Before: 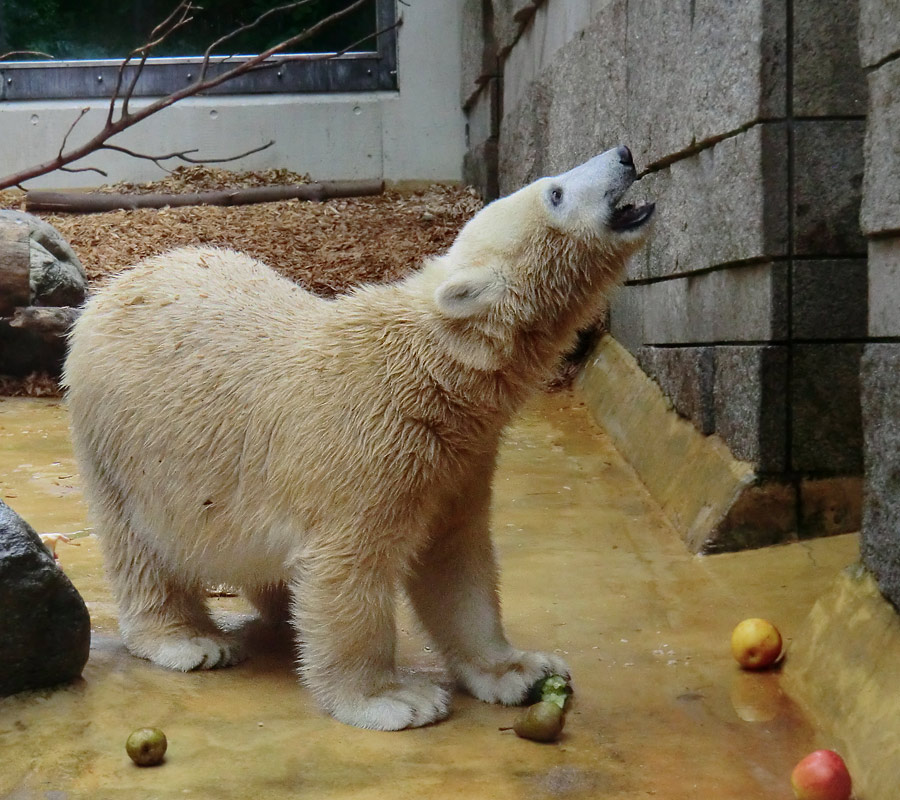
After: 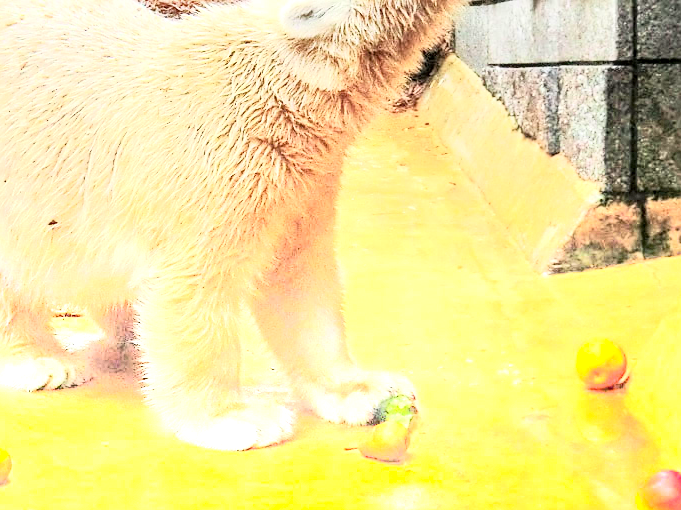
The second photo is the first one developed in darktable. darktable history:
local contrast: highlights 40%, shadows 60%, detail 136%, midtone range 0.514
graduated density: density -3.9 EV
white balance: emerald 1
crop and rotate: left 17.299%, top 35.115%, right 7.015%, bottom 1.024%
tone curve: curves: ch0 [(0, 0.052) (0.207, 0.35) (0.392, 0.592) (0.54, 0.803) (0.725, 0.922) (0.99, 0.974)], color space Lab, independent channels, preserve colors none
exposure: black level correction 0, exposure 1.1 EV, compensate highlight preservation false
tone equalizer: -7 EV 0.15 EV, -6 EV 0.6 EV, -5 EV 1.15 EV, -4 EV 1.33 EV, -3 EV 1.15 EV, -2 EV 0.6 EV, -1 EV 0.15 EV, mask exposure compensation -0.5 EV
sharpen: on, module defaults
